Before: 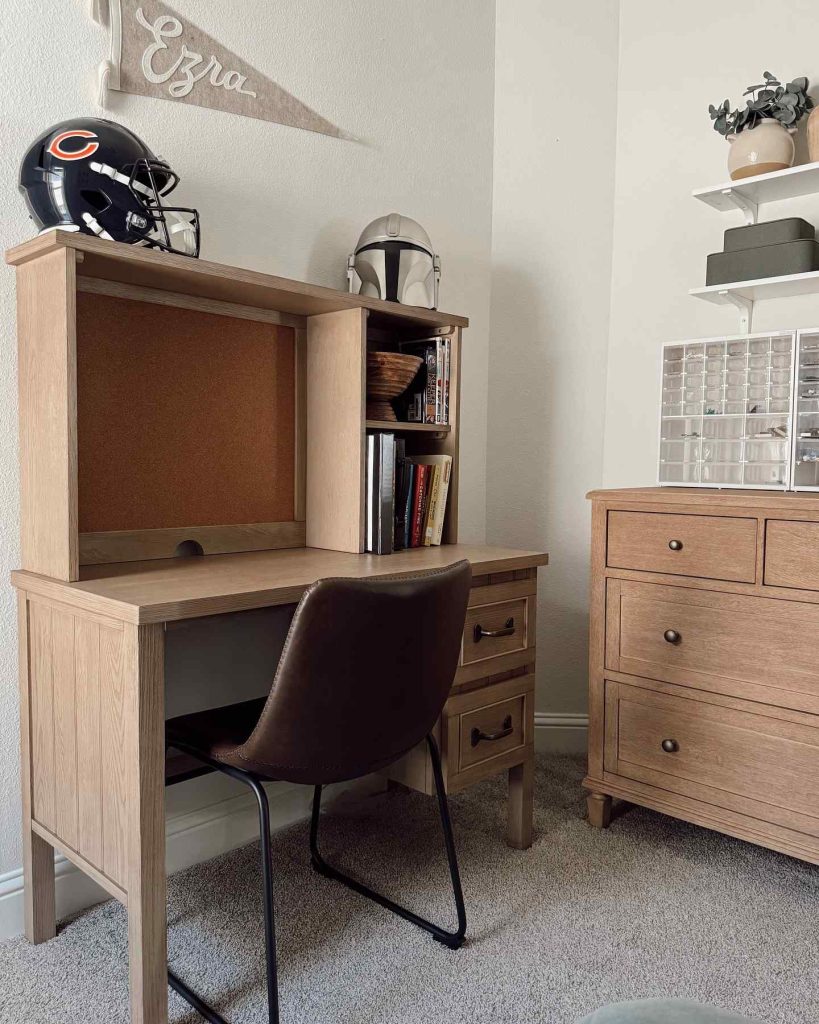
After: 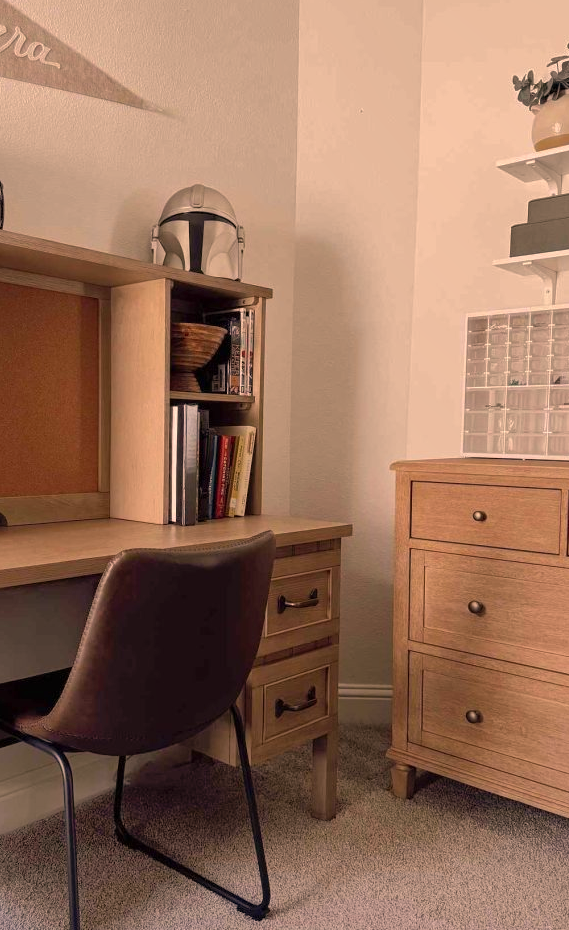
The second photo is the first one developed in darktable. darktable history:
color correction: highlights a* 17.88, highlights b* 18.79
shadows and highlights: on, module defaults
crop and rotate: left 24.034%, top 2.838%, right 6.406%, bottom 6.299%
